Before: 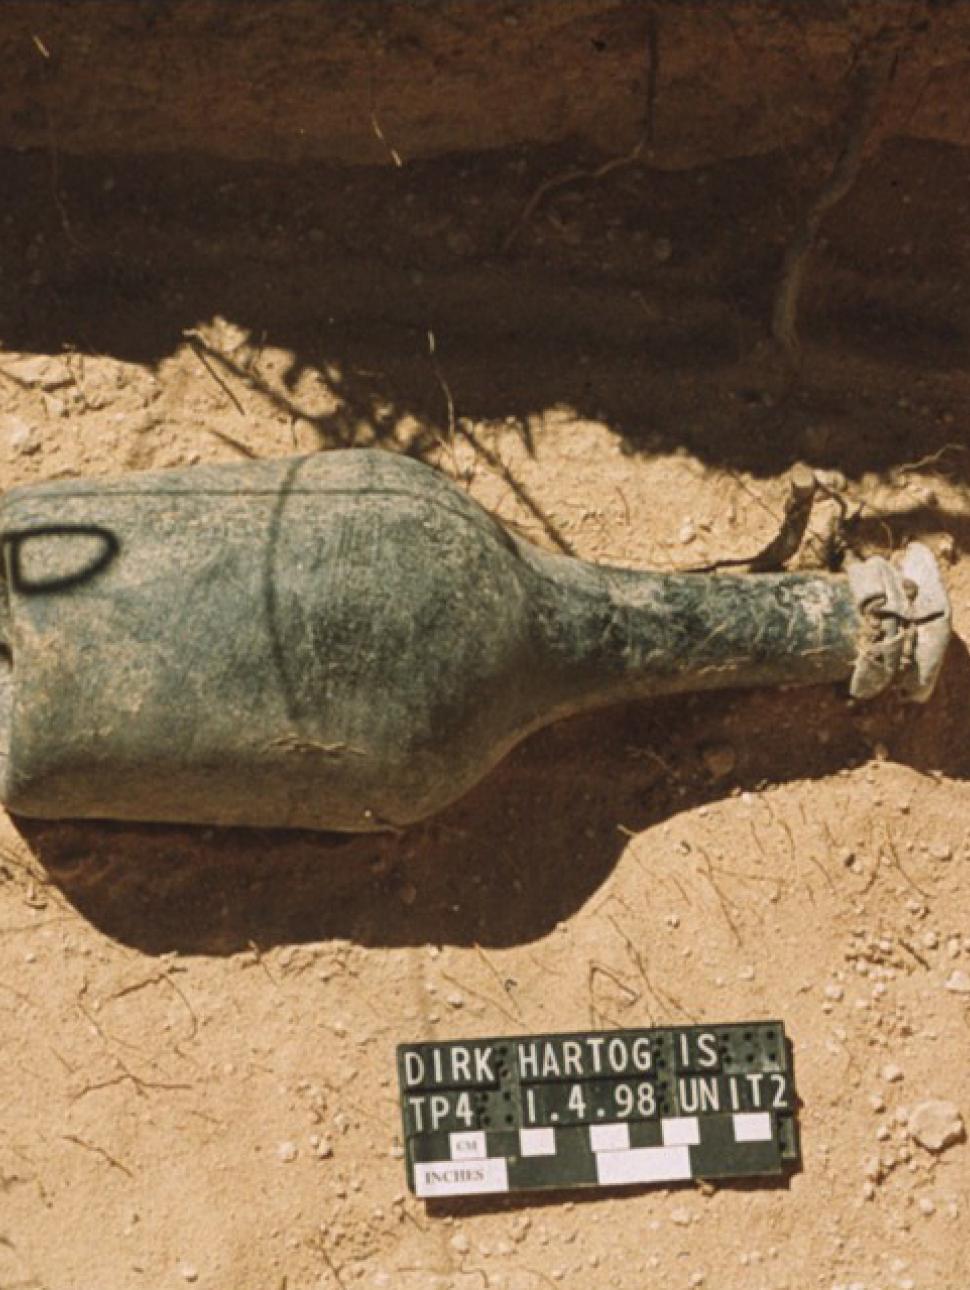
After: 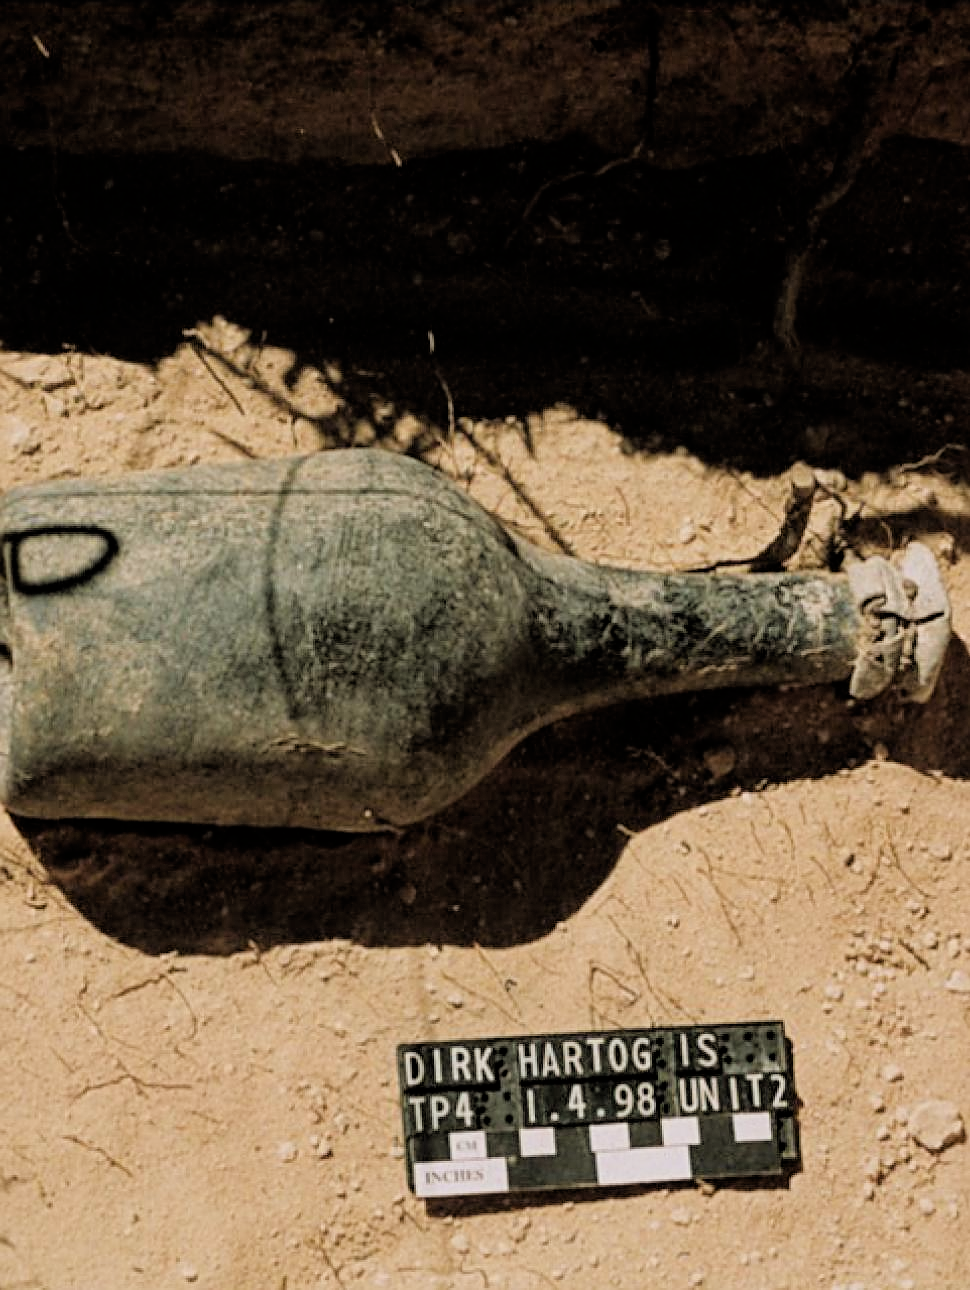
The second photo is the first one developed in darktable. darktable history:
sharpen: on, module defaults
tone equalizer: on, module defaults
filmic rgb: black relative exposure -3.31 EV, white relative exposure 3.45 EV, hardness 2.36, contrast 1.103
